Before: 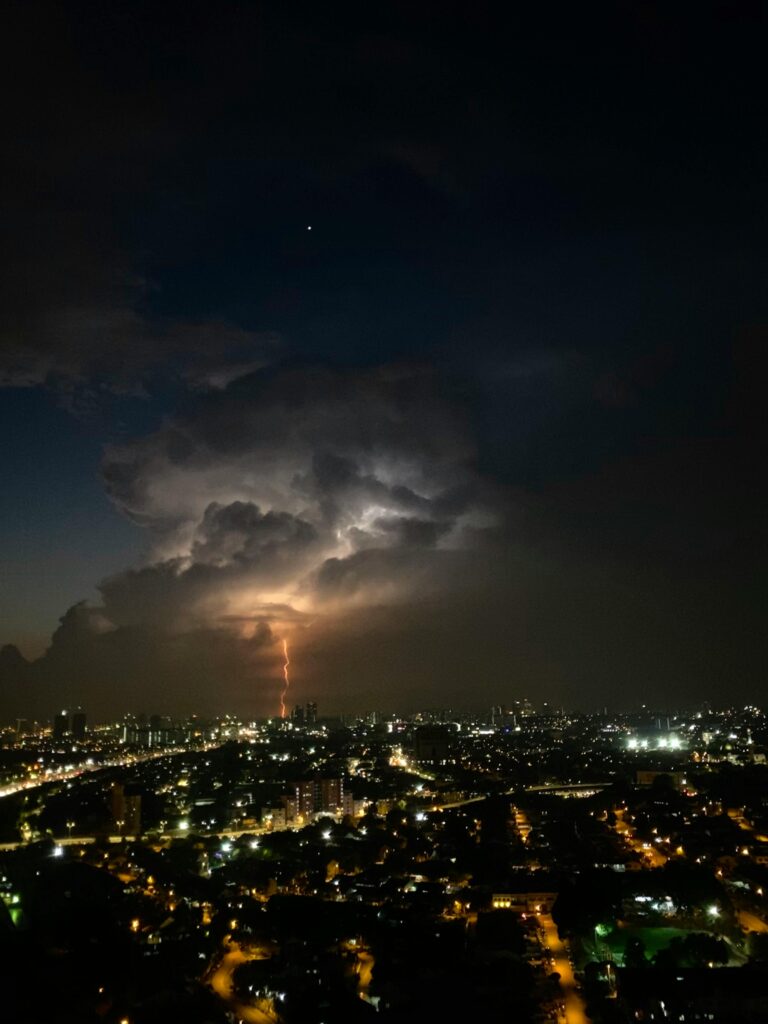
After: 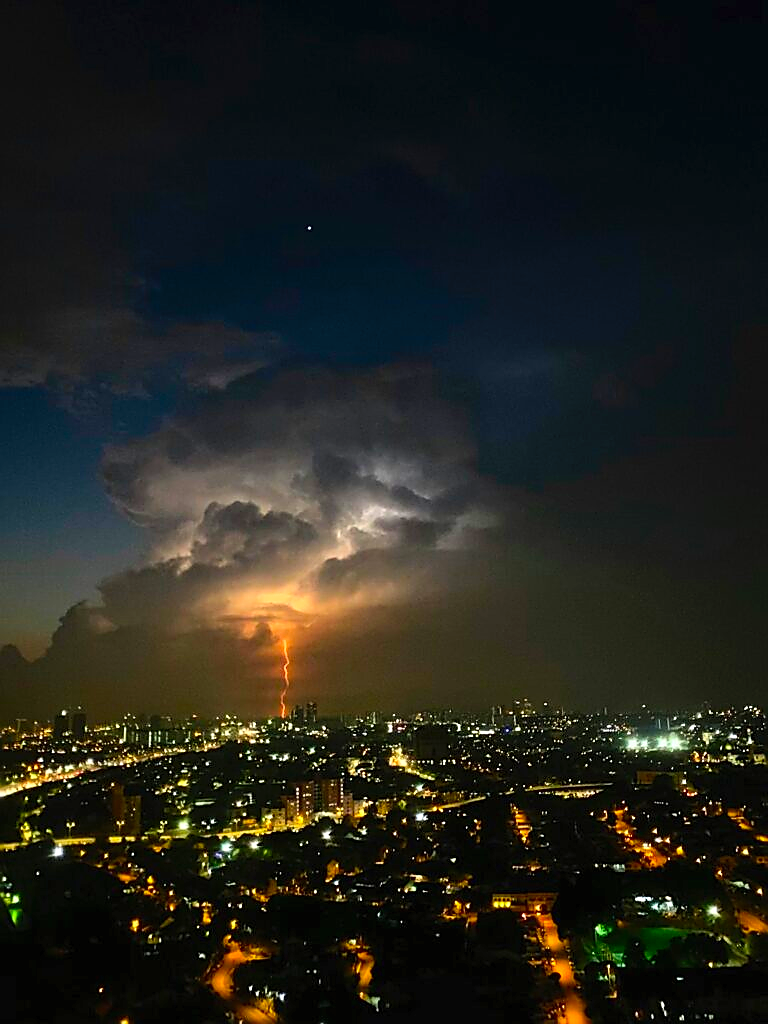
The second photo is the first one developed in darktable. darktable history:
white balance: emerald 1
contrast brightness saturation: contrast 0.2, brightness 0.2, saturation 0.8
sharpen: radius 1.4, amount 1.25, threshold 0.7
